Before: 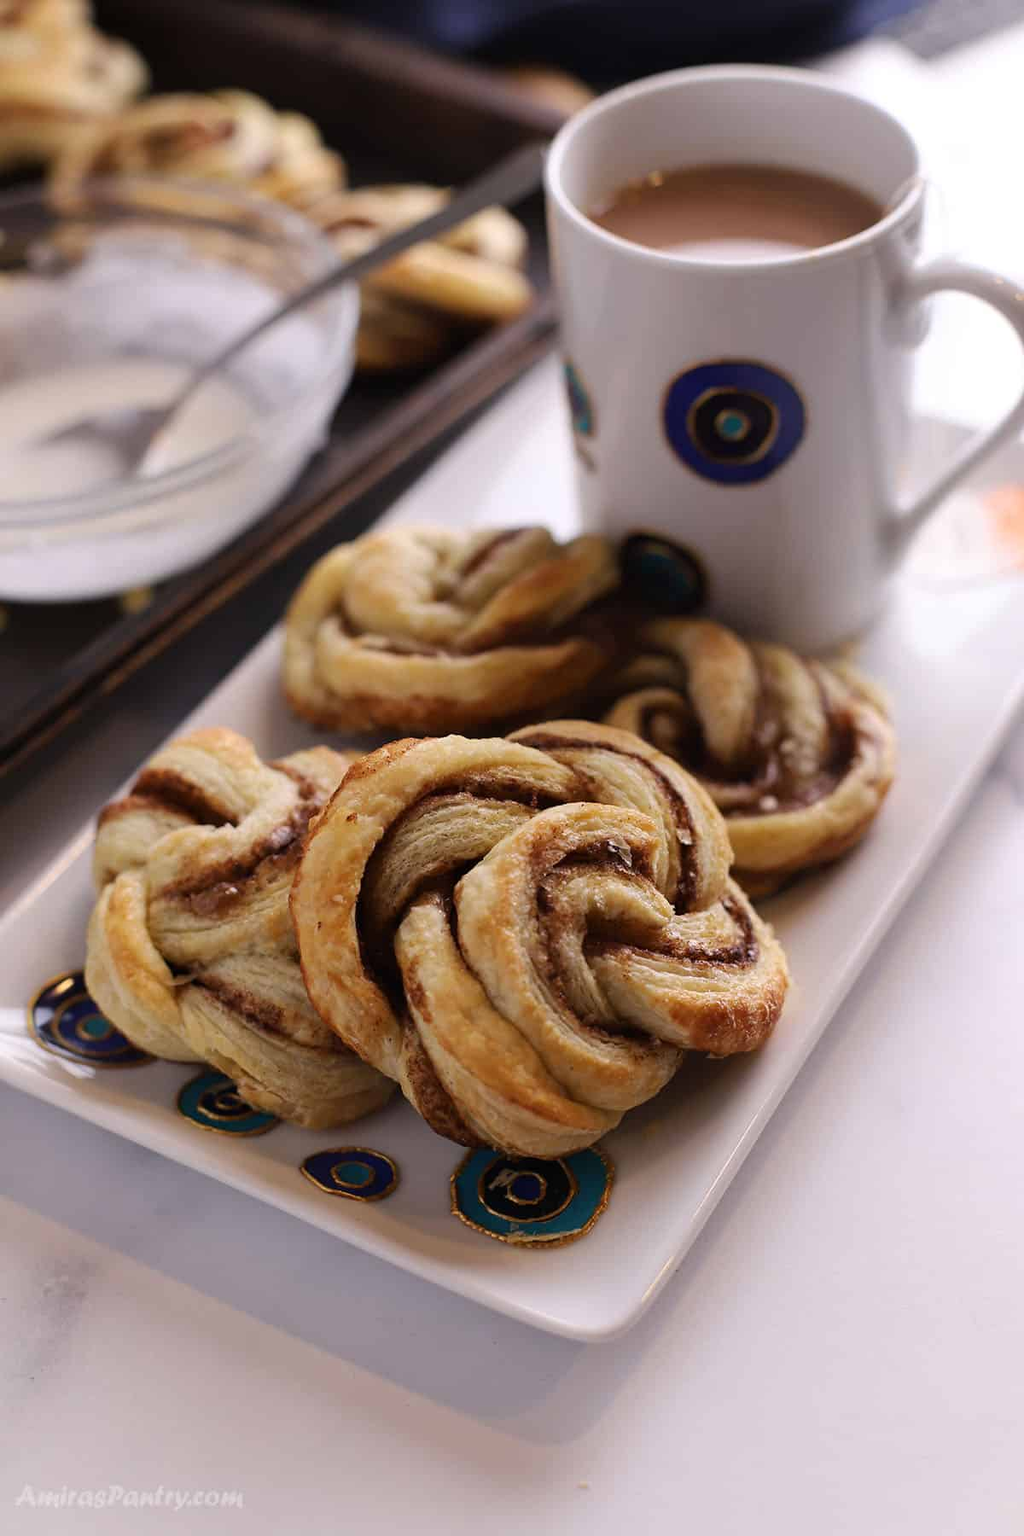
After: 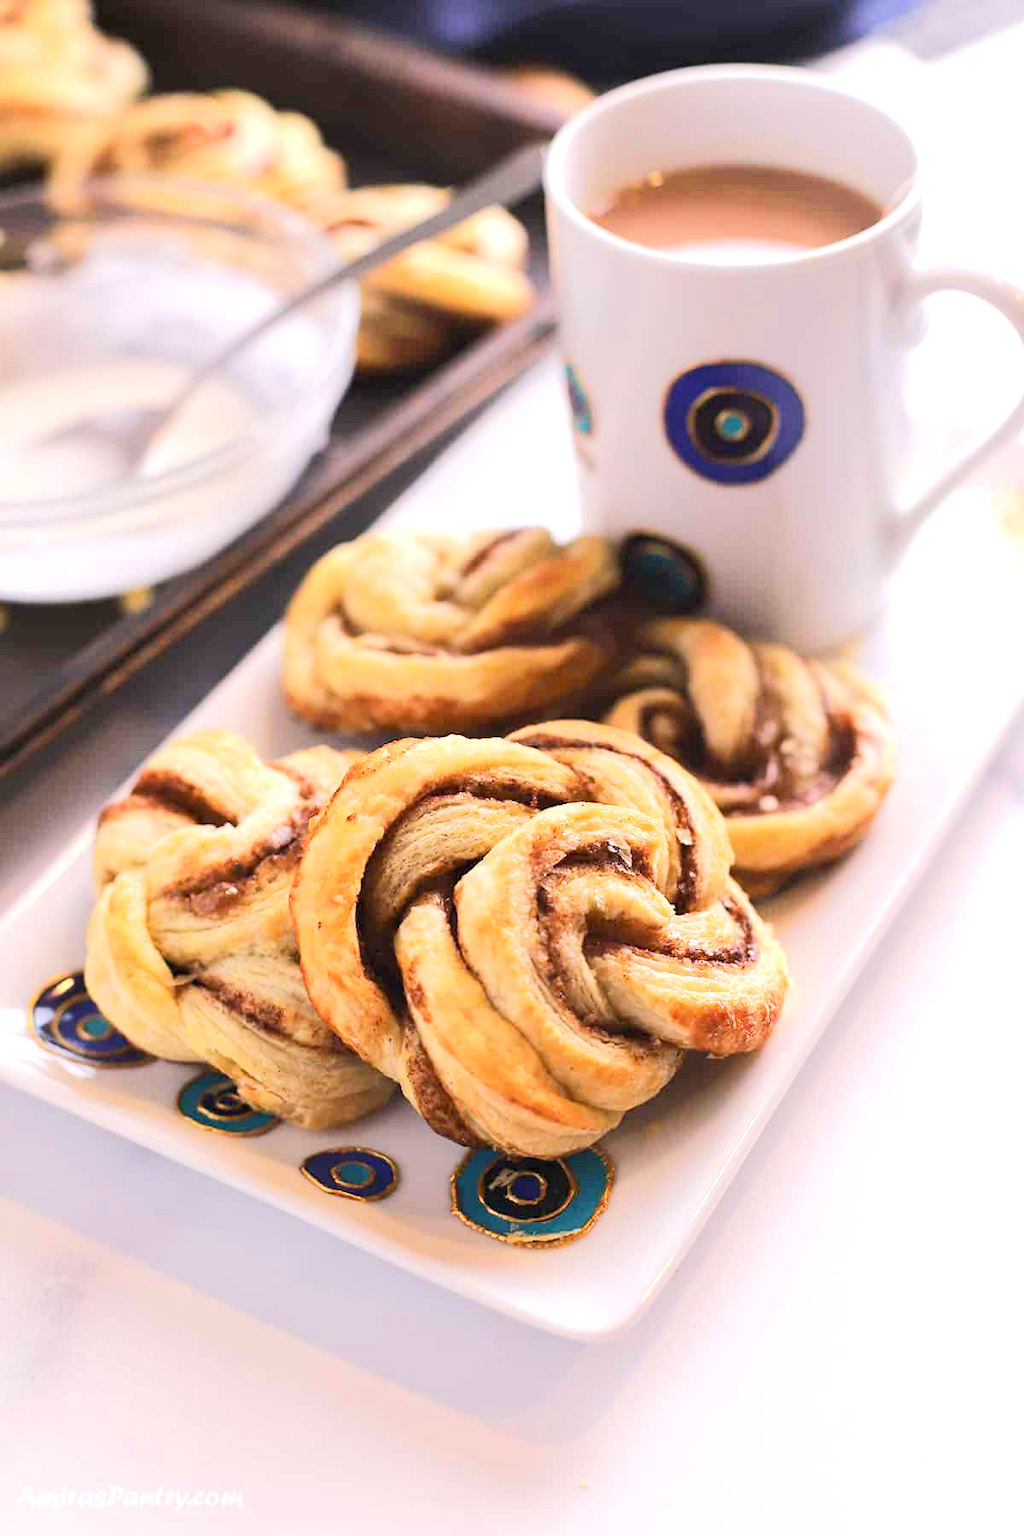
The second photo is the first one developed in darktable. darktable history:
tone equalizer: -8 EV 2 EV, -7 EV 1.98 EV, -6 EV 1.96 EV, -5 EV 1.97 EV, -4 EV 1.98 EV, -3 EV 1.47 EV, -2 EV 0.971 EV, -1 EV 0.483 EV, edges refinement/feathering 500, mask exposure compensation -1.57 EV, preserve details no
